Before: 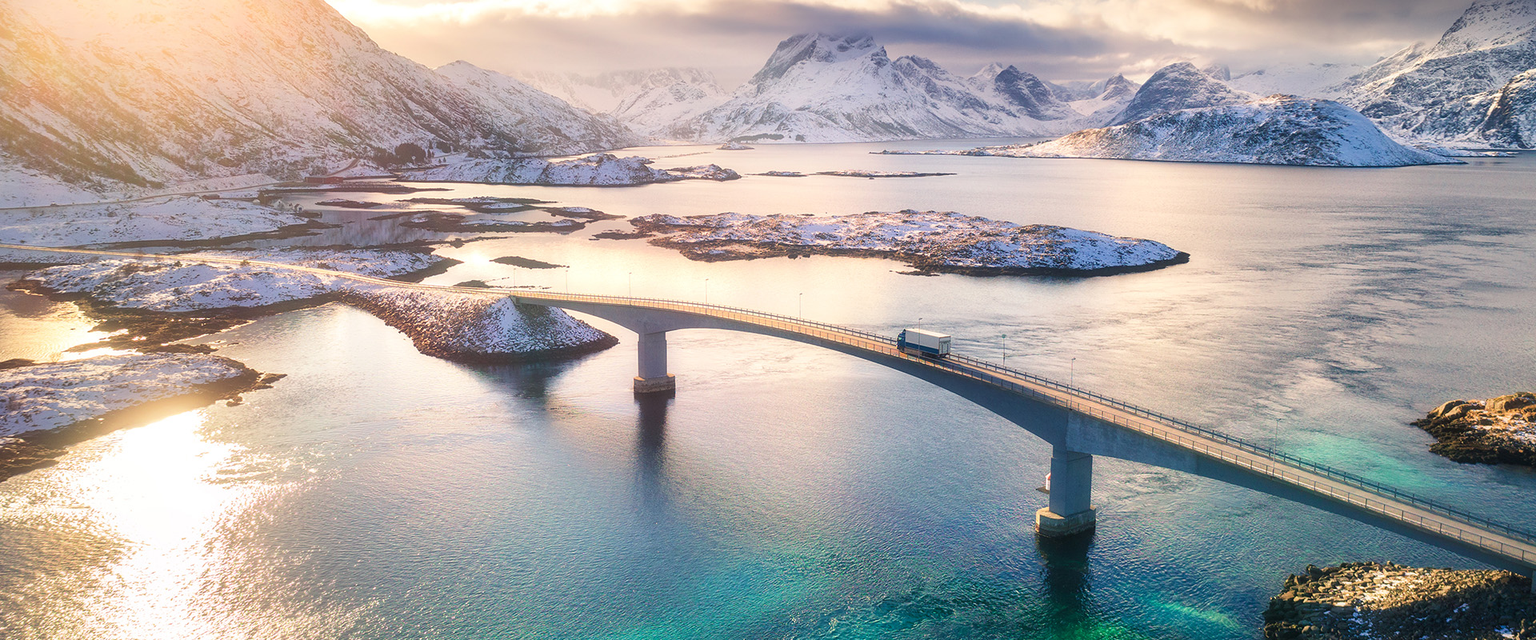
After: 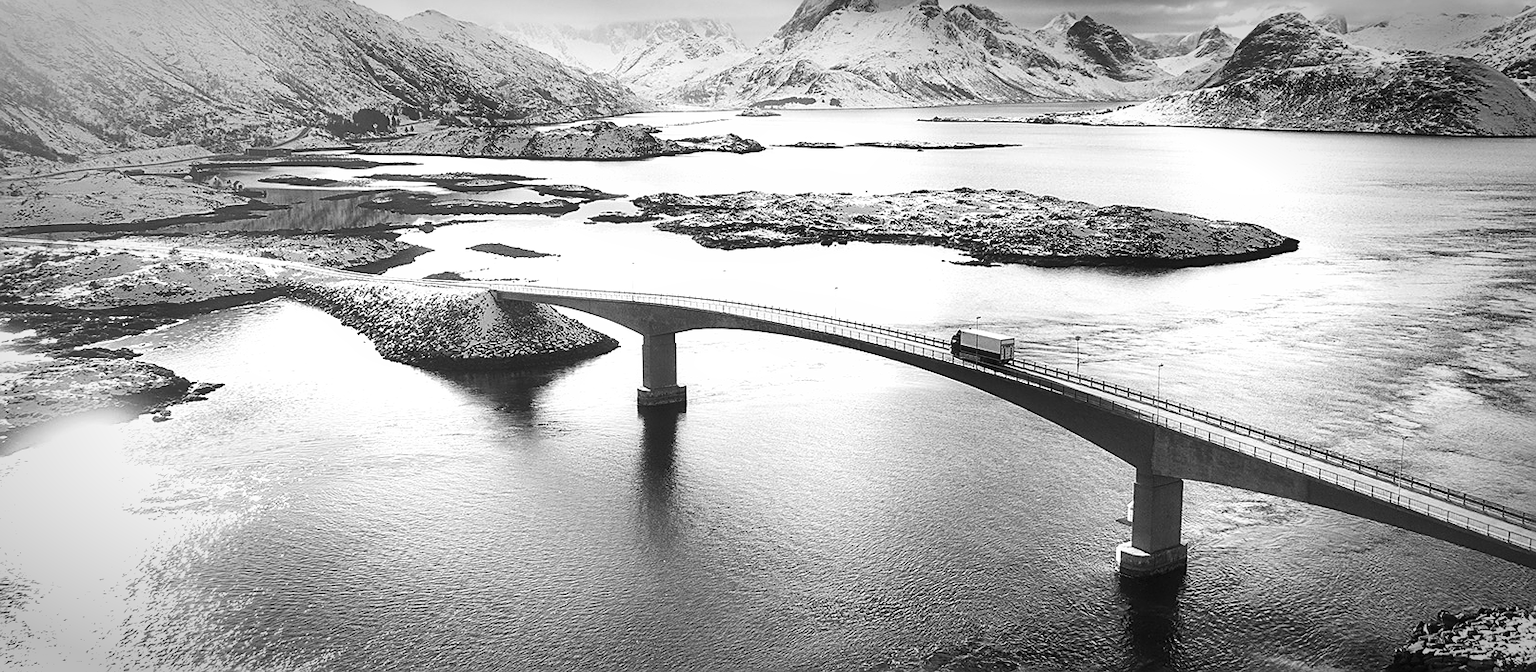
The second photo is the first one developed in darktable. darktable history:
vignetting: automatic ratio true
sharpen: on, module defaults
white balance: red 1.467, blue 0.684
shadows and highlights: low approximation 0.01, soften with gaussian
color balance rgb: perceptual saturation grading › global saturation 20%, perceptual saturation grading › highlights -25%, perceptual saturation grading › shadows 50%
monochrome: a 32, b 64, size 2.3
crop: left 6.446%, top 8.188%, right 9.538%, bottom 3.548%
contrast brightness saturation: contrast 0.18, saturation 0.3
